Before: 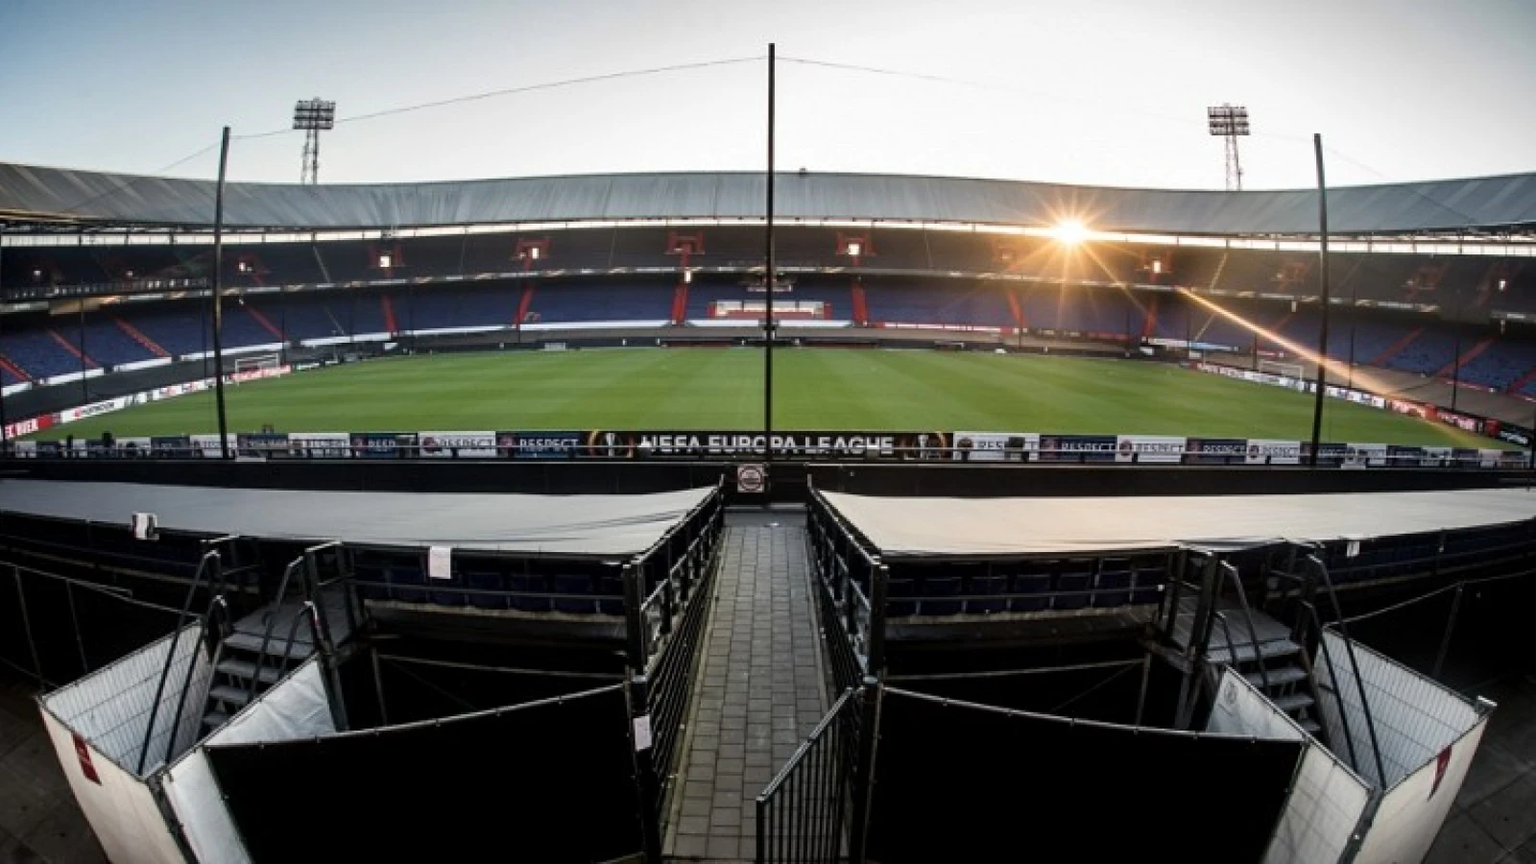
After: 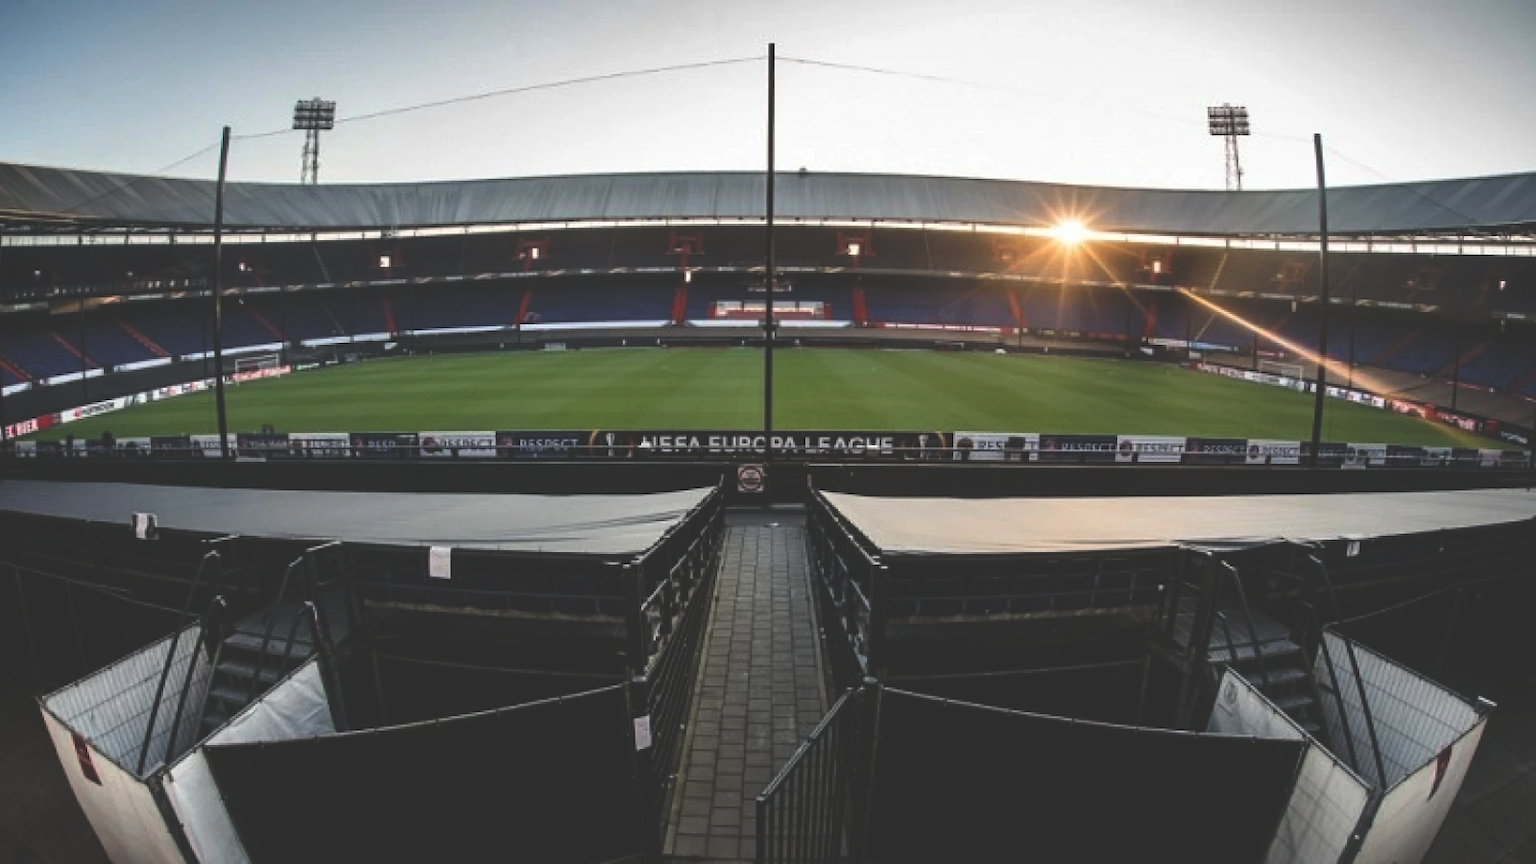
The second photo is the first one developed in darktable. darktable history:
rgb curve: curves: ch0 [(0, 0.186) (0.314, 0.284) (0.775, 0.708) (1, 1)], compensate middle gray true, preserve colors none
white balance: emerald 1
